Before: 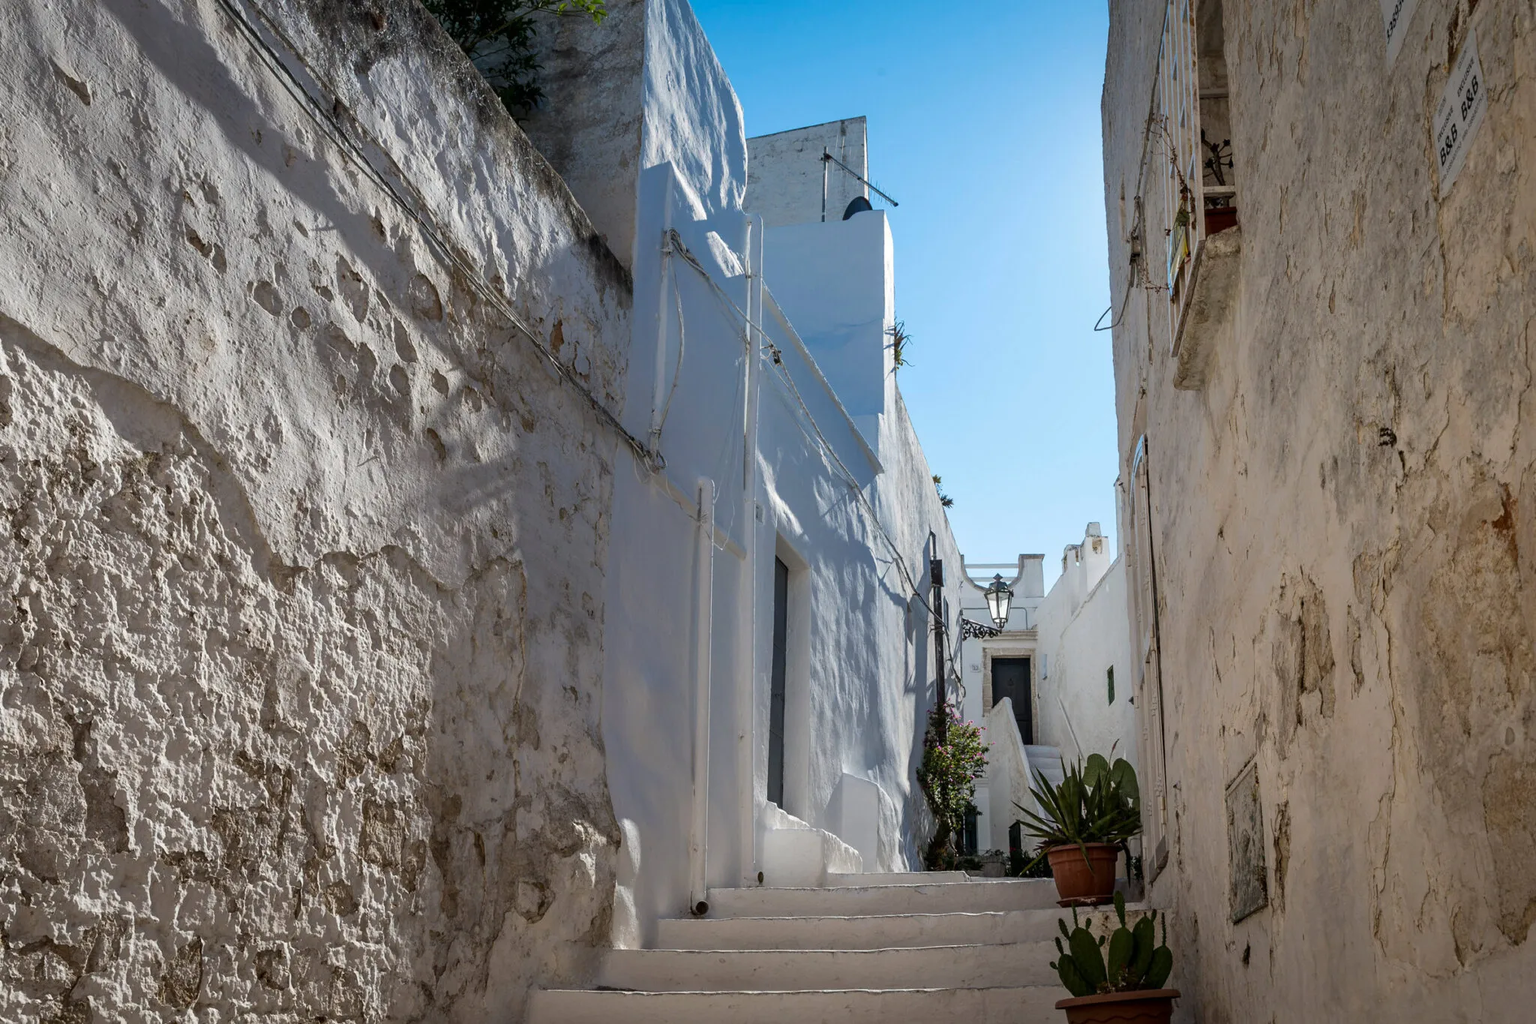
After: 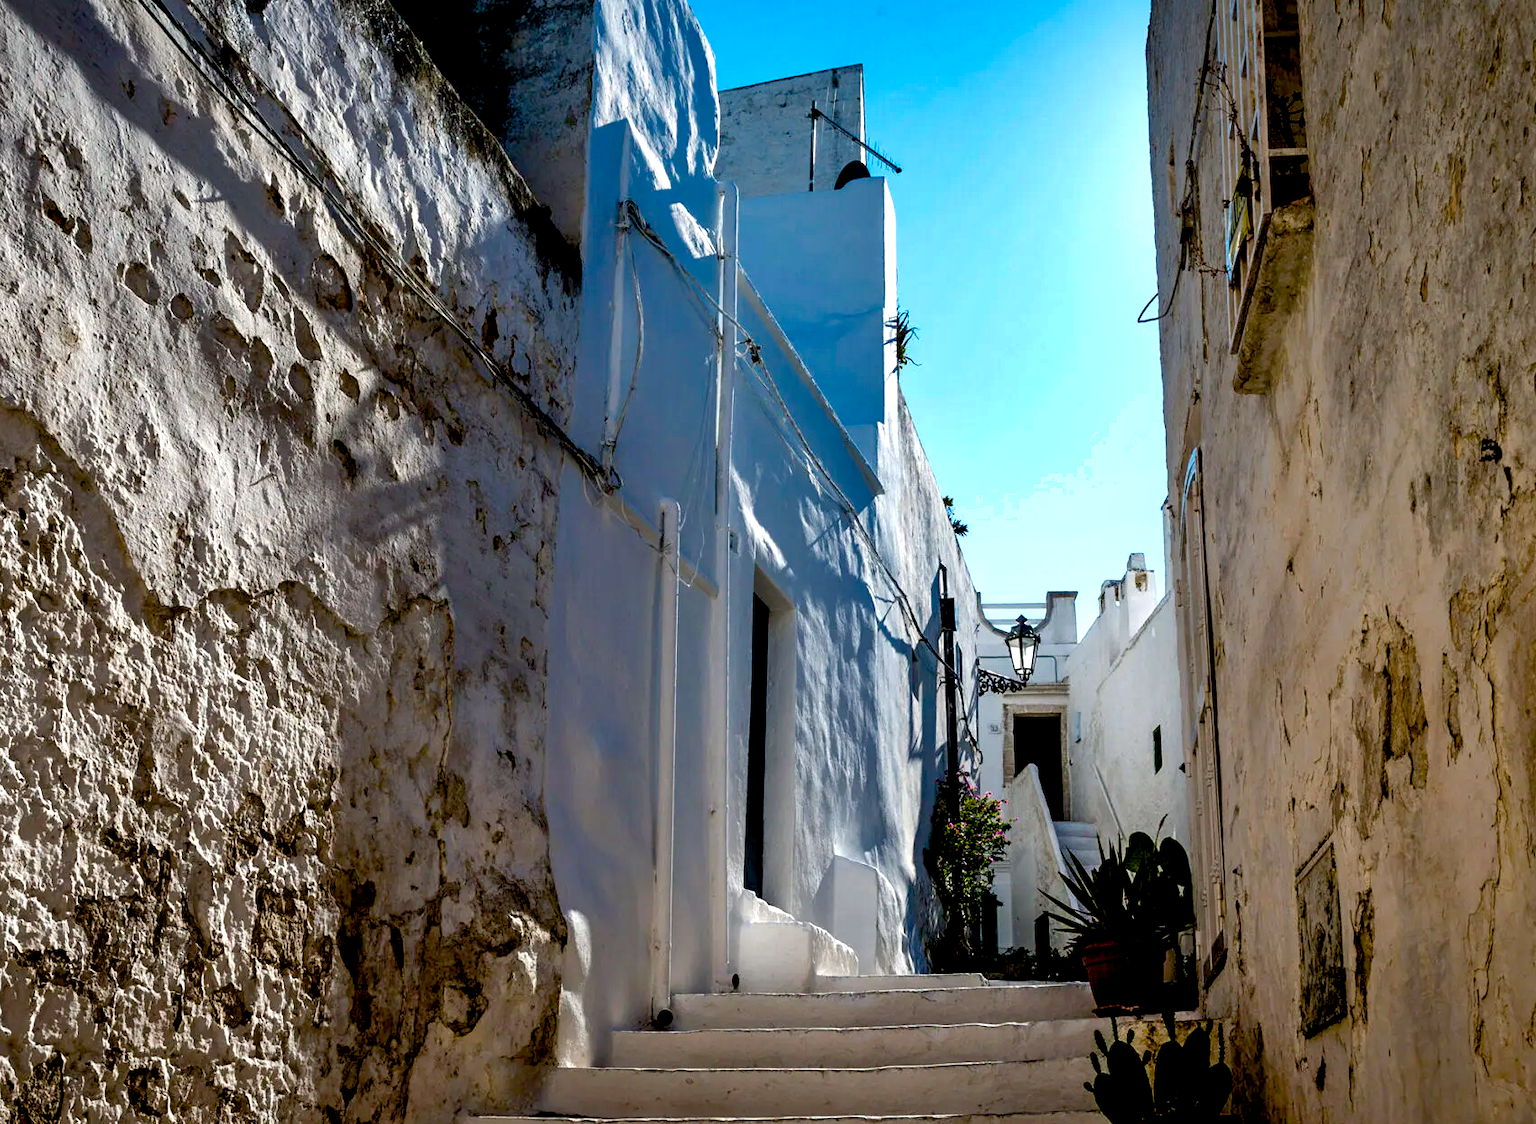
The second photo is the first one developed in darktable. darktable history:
color balance rgb: shadows lift › luminance -5.406%, shadows lift › chroma 1.107%, shadows lift › hue 219.23°, linear chroma grading › global chroma 14.558%, perceptual saturation grading › global saturation 20%, perceptual saturation grading › highlights -25.78%, perceptual saturation grading › shadows 24.656%, perceptual brilliance grading › global brilliance 15.807%, perceptual brilliance grading › shadows -35.257%, global vibrance 20%
exposure: black level correction 0.047, exposure 0.013 EV, compensate exposure bias true, compensate highlight preservation false
crop: left 9.789%, top 6.211%, right 7.183%, bottom 2.557%
shadows and highlights: soften with gaussian
